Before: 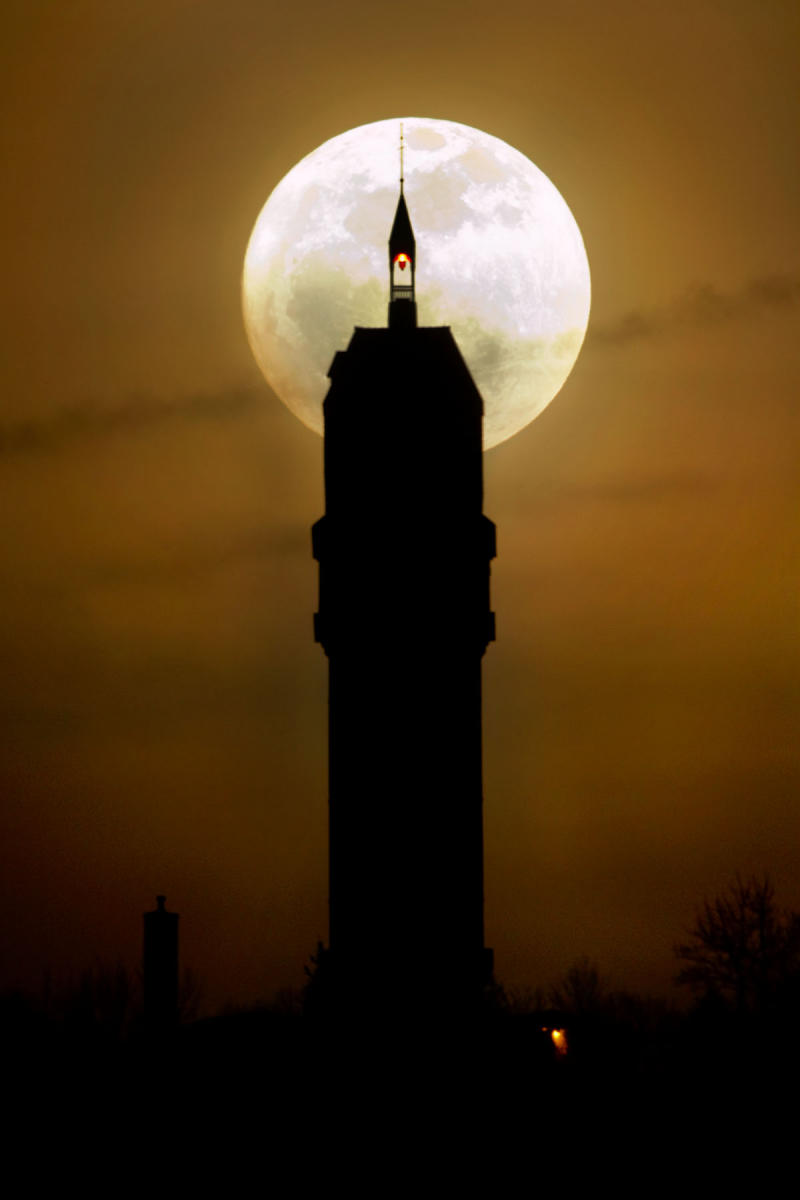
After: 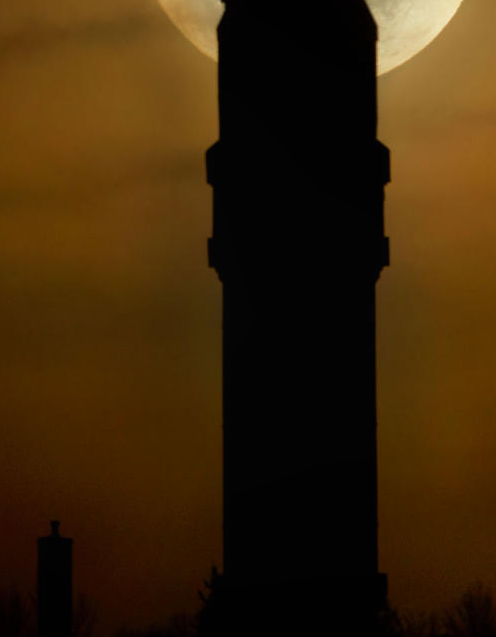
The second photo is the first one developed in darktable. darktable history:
local contrast: mode bilateral grid, contrast 100, coarseness 100, detail 91%, midtone range 0.2
crop: left 13.312%, top 31.28%, right 24.627%, bottom 15.582%
